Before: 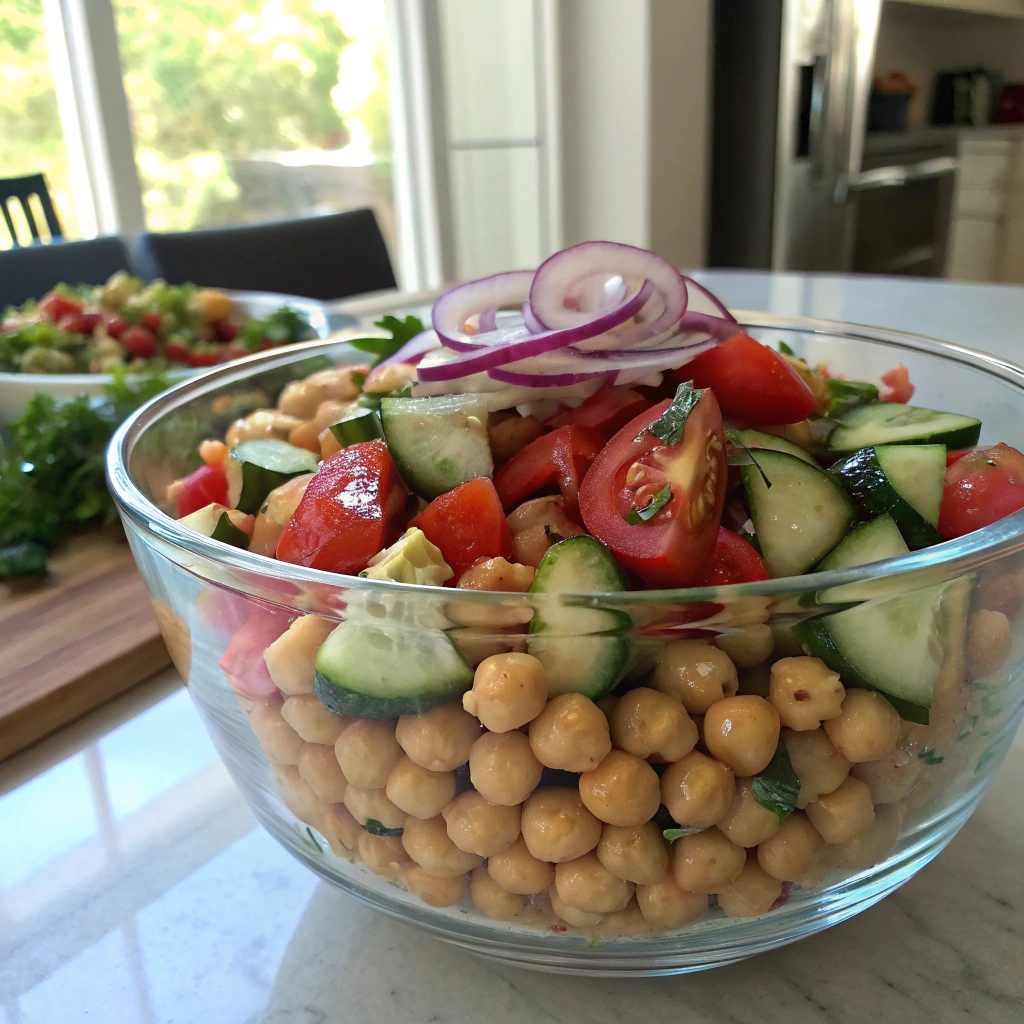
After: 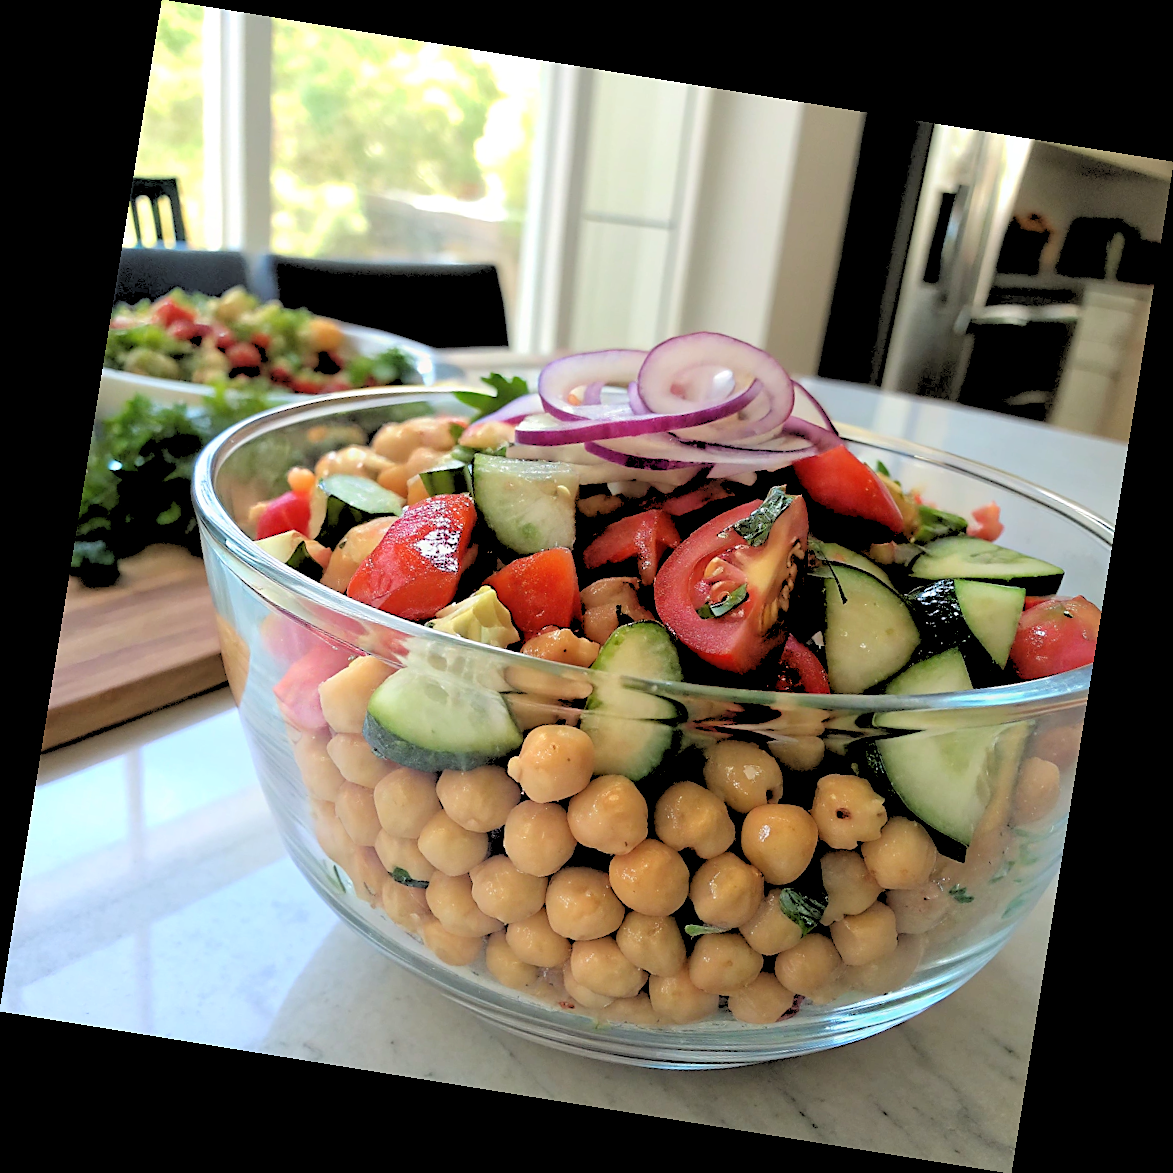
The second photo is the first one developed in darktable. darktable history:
sharpen: radius 1.864, amount 0.398, threshold 1.271
rotate and perspective: rotation 9.12°, automatic cropping off
rgb levels: levels [[0.027, 0.429, 0.996], [0, 0.5, 1], [0, 0.5, 1]]
